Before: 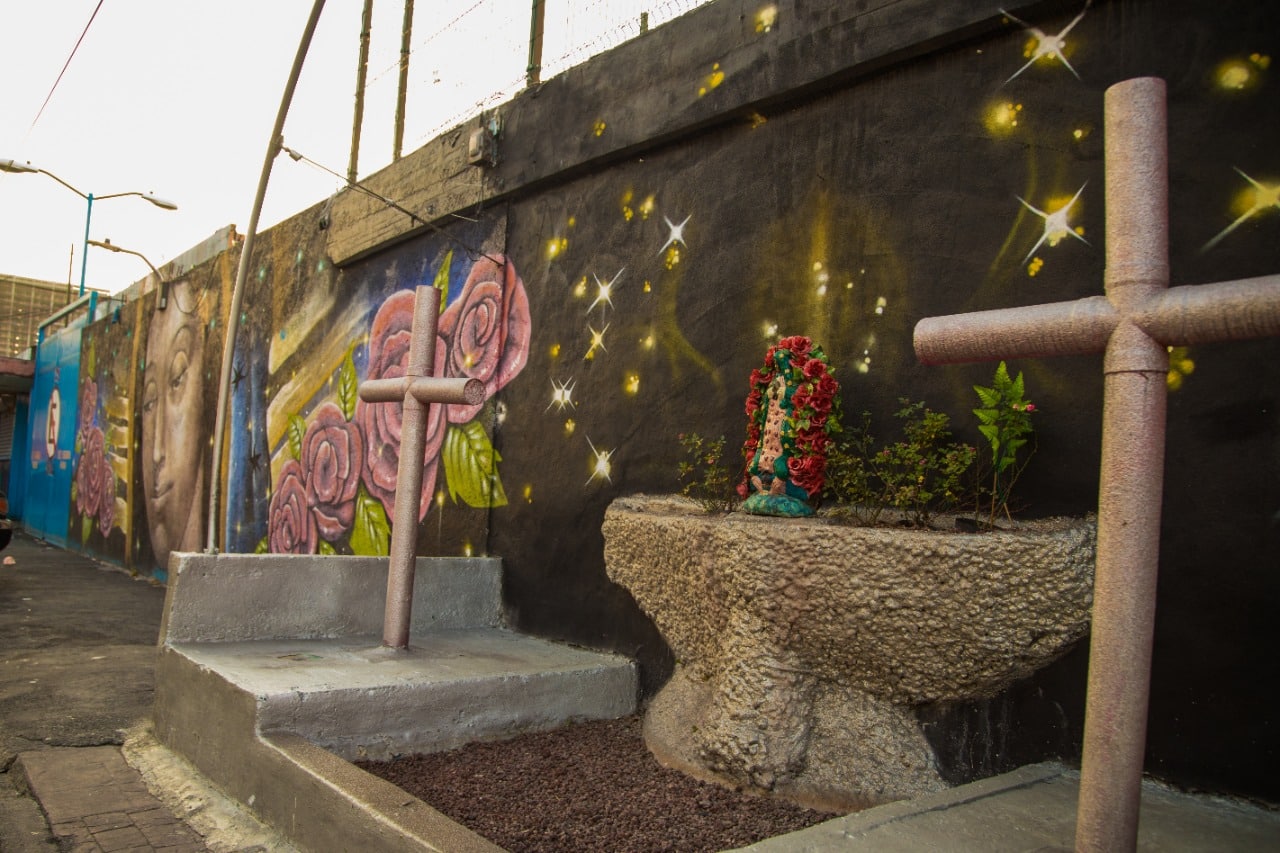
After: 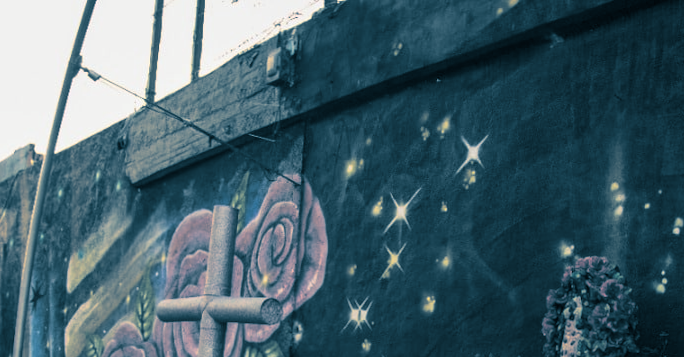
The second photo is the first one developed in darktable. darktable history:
crop: left 15.306%, top 9.065%, right 30.789%, bottom 48.638%
rotate and perspective: rotation 0.192°, lens shift (horizontal) -0.015, crop left 0.005, crop right 0.996, crop top 0.006, crop bottom 0.99
color balance rgb: linear chroma grading › shadows 19.44%, linear chroma grading › highlights 3.42%, linear chroma grading › mid-tones 10.16%
tone equalizer: on, module defaults
split-toning: shadows › hue 212.4°, balance -70
